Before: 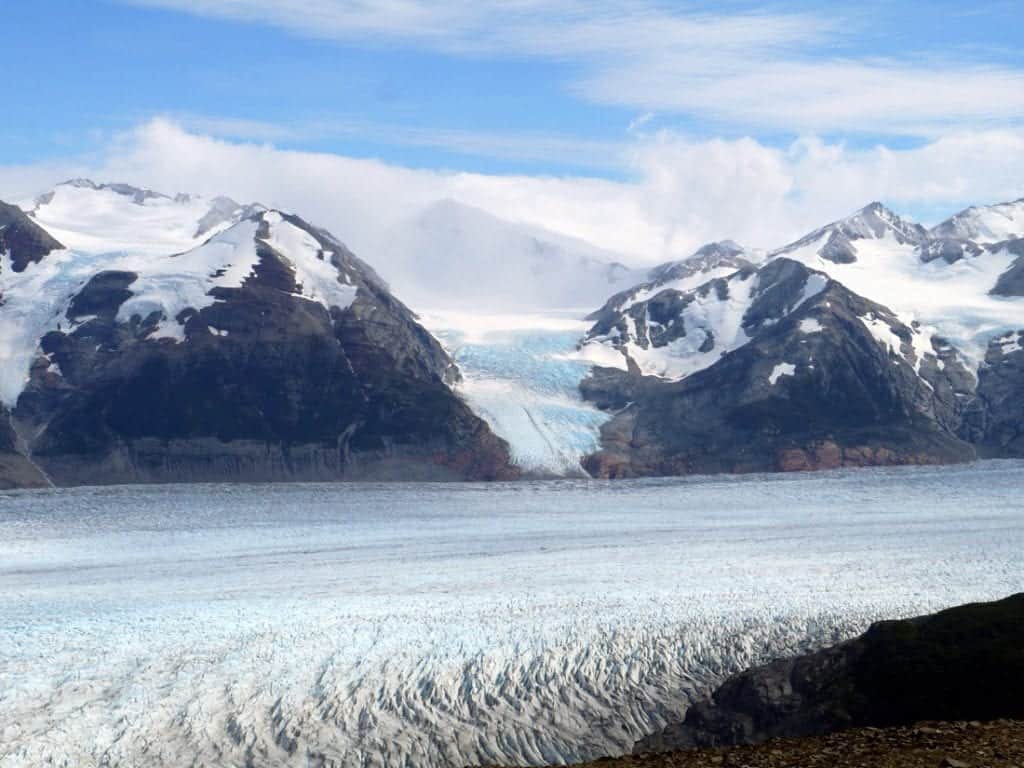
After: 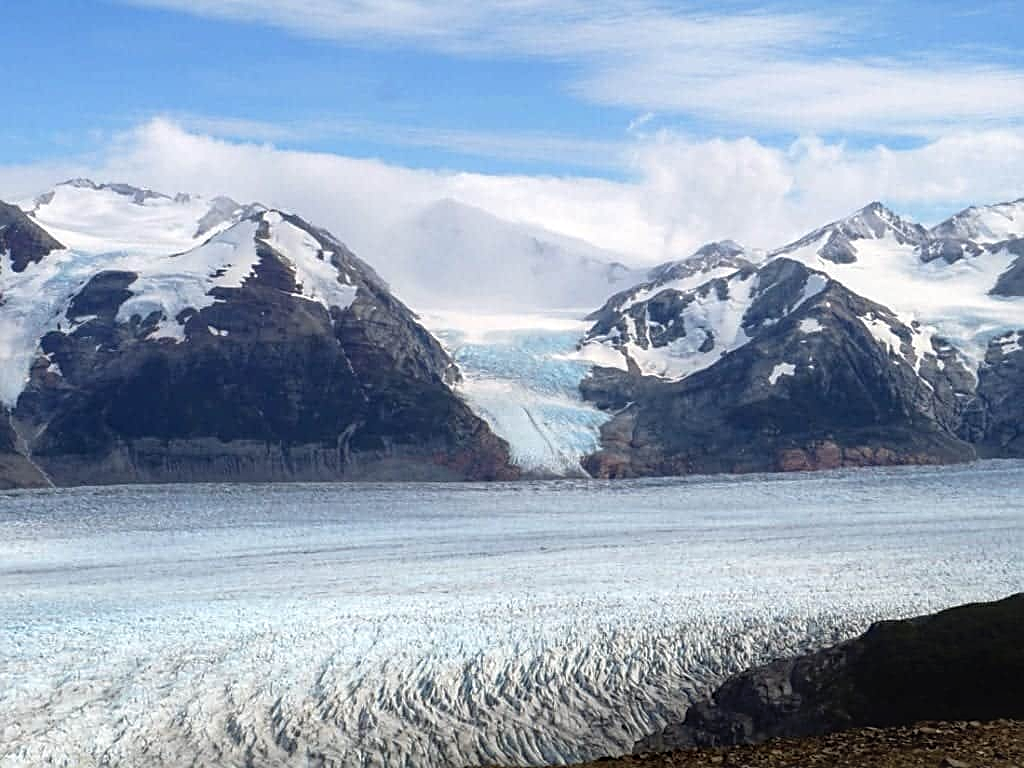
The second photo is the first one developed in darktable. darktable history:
sharpen: on, module defaults
contrast equalizer: y [[0.5, 0.5, 0.472, 0.5, 0.5, 0.5], [0.5 ×6], [0.5 ×6], [0 ×6], [0 ×6]]
local contrast: on, module defaults
